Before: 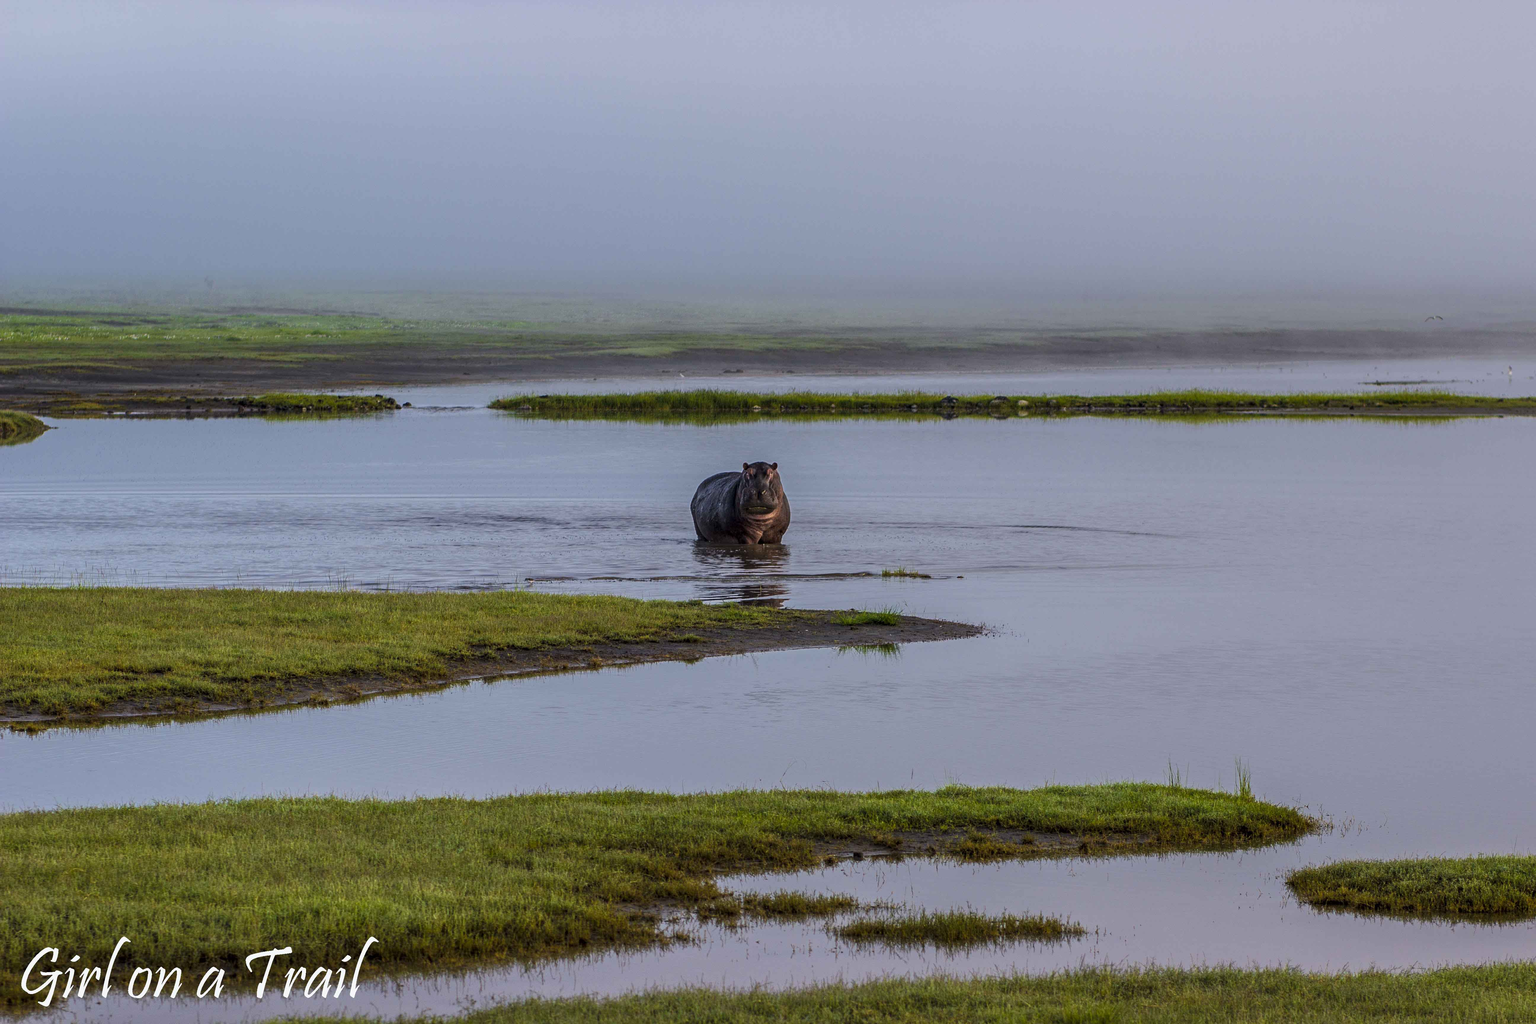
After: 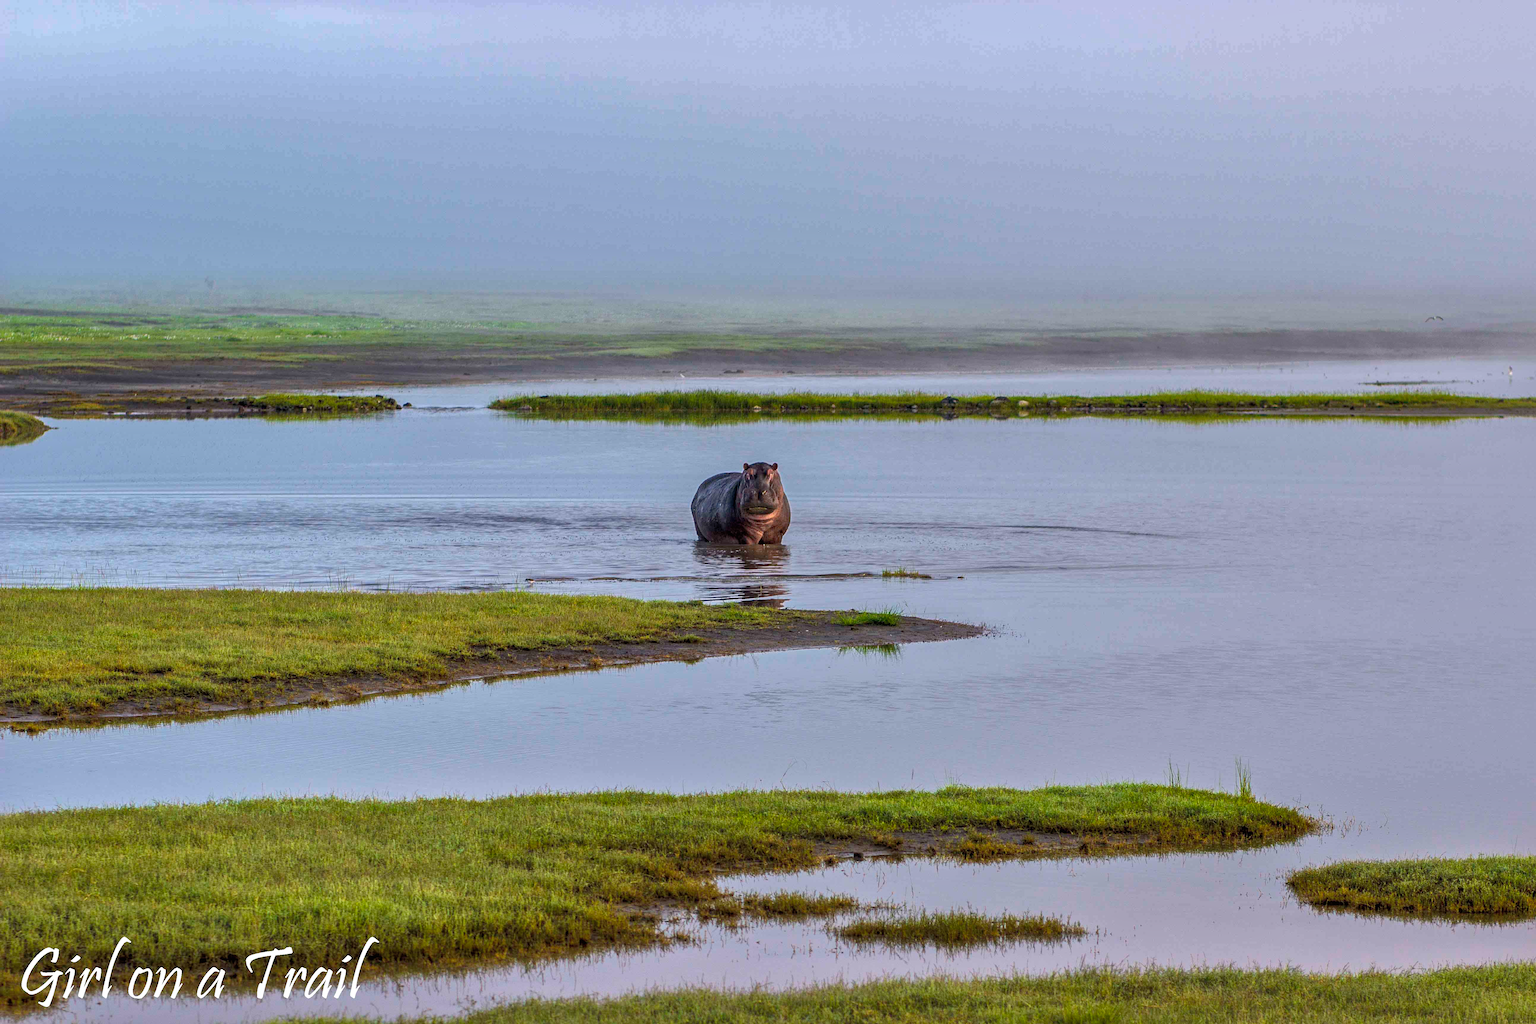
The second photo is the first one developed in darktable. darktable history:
exposure: black level correction 0, exposure 0.701 EV, compensate highlight preservation false
shadows and highlights: highlights -59.9
